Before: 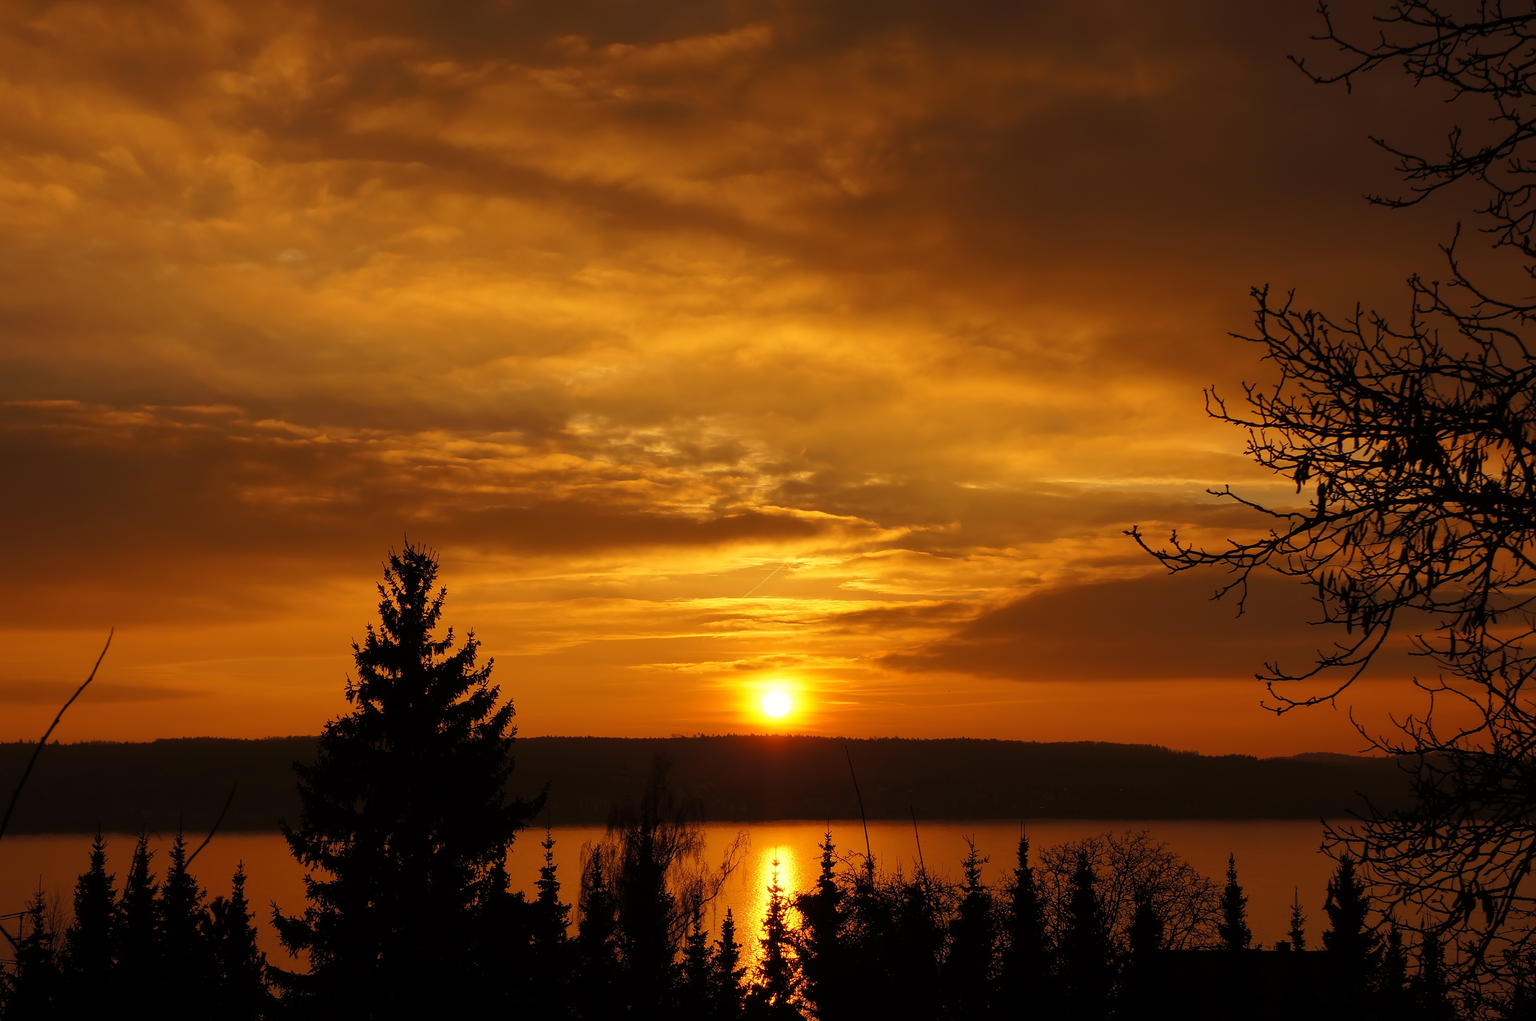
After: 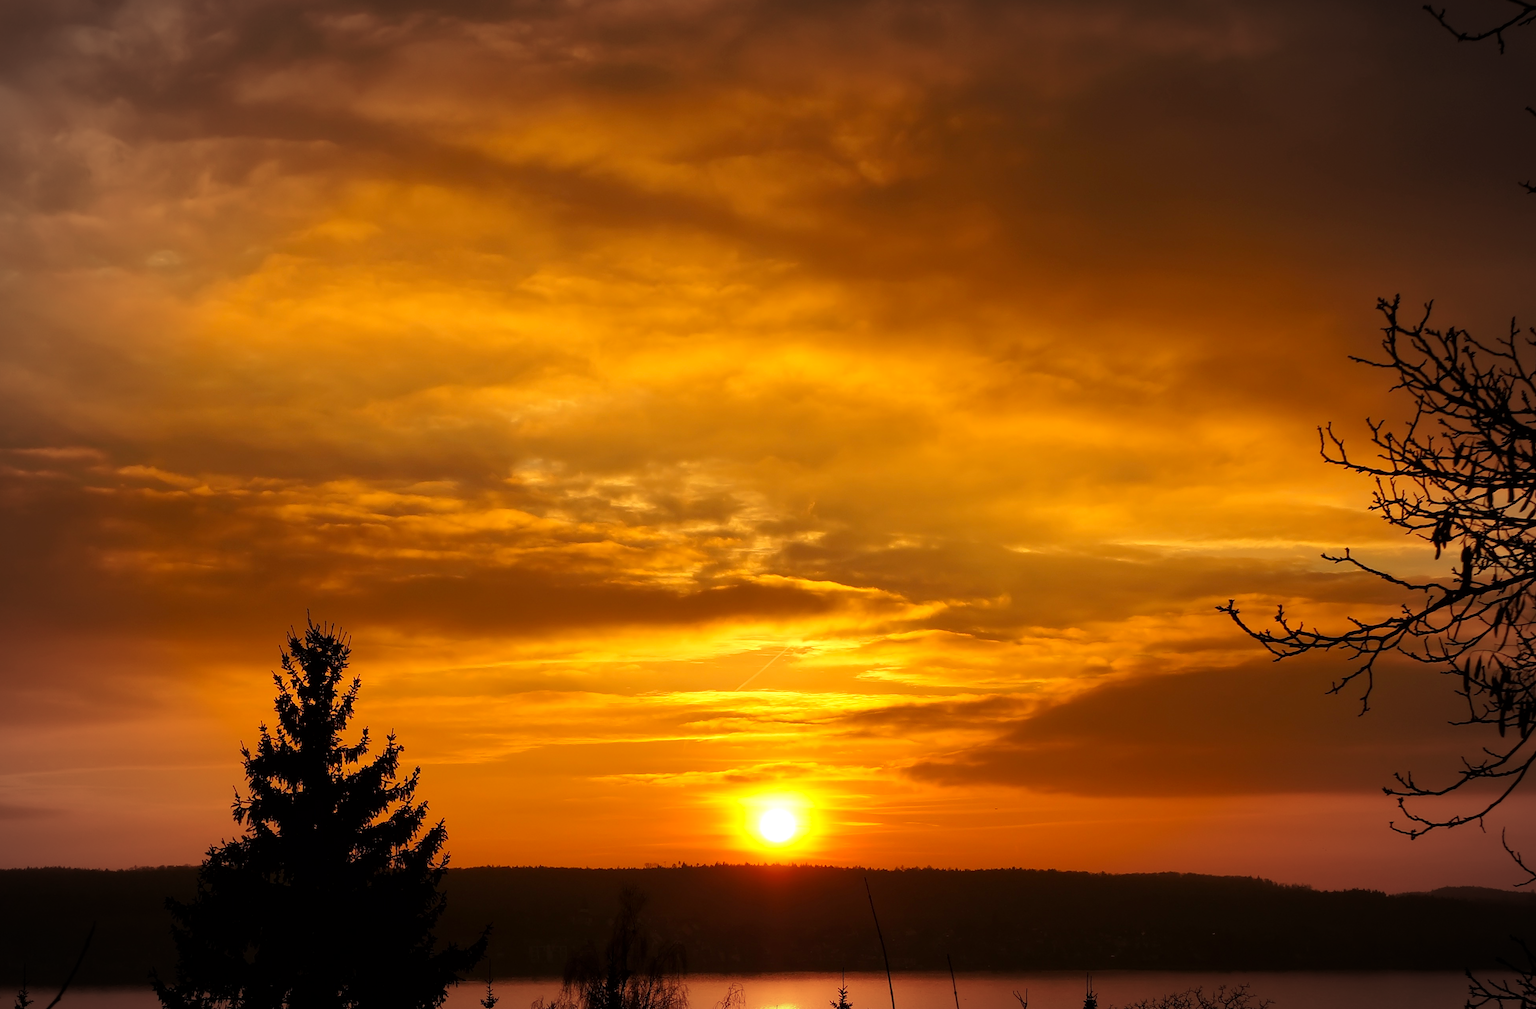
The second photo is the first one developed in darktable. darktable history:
vignetting: automatic ratio true, unbound false
exposure: black level correction 0.002, exposure 0.296 EV, compensate exposure bias true, compensate highlight preservation false
crop and rotate: left 10.53%, top 5.035%, right 10.365%, bottom 16.714%
contrast brightness saturation: contrast 0.044, saturation 0.07
